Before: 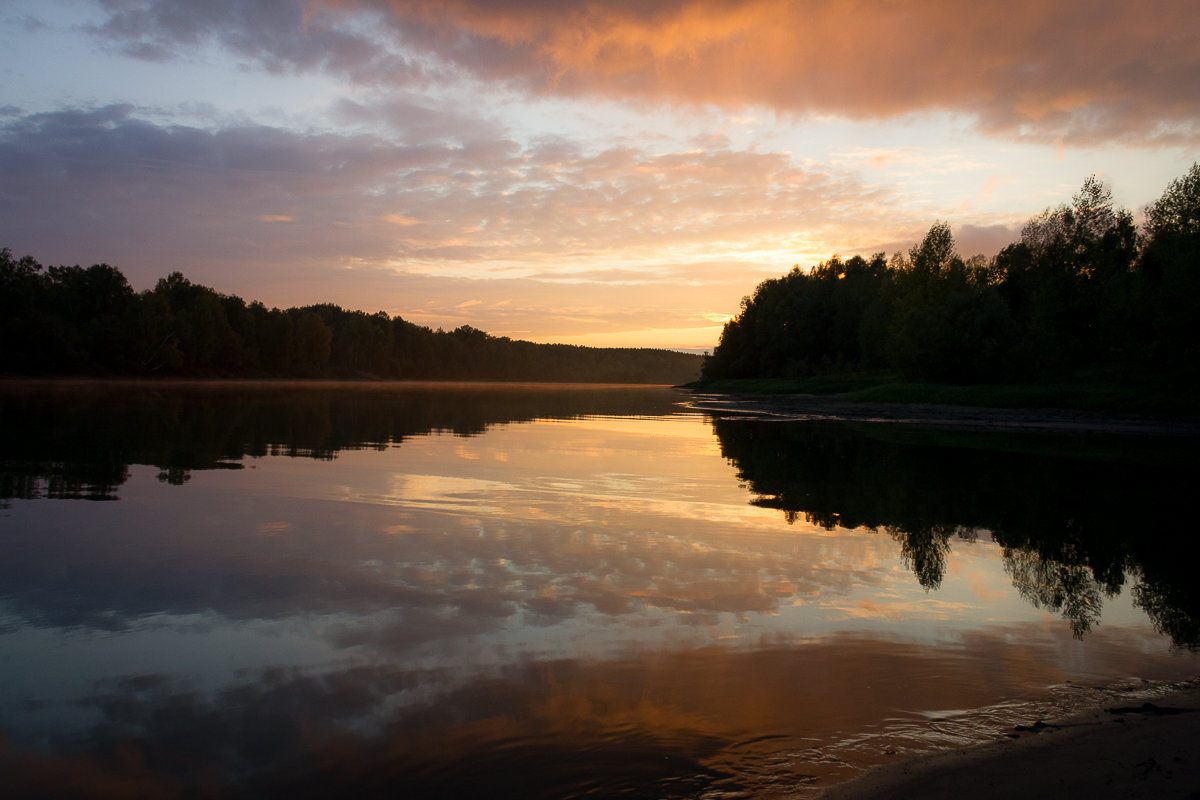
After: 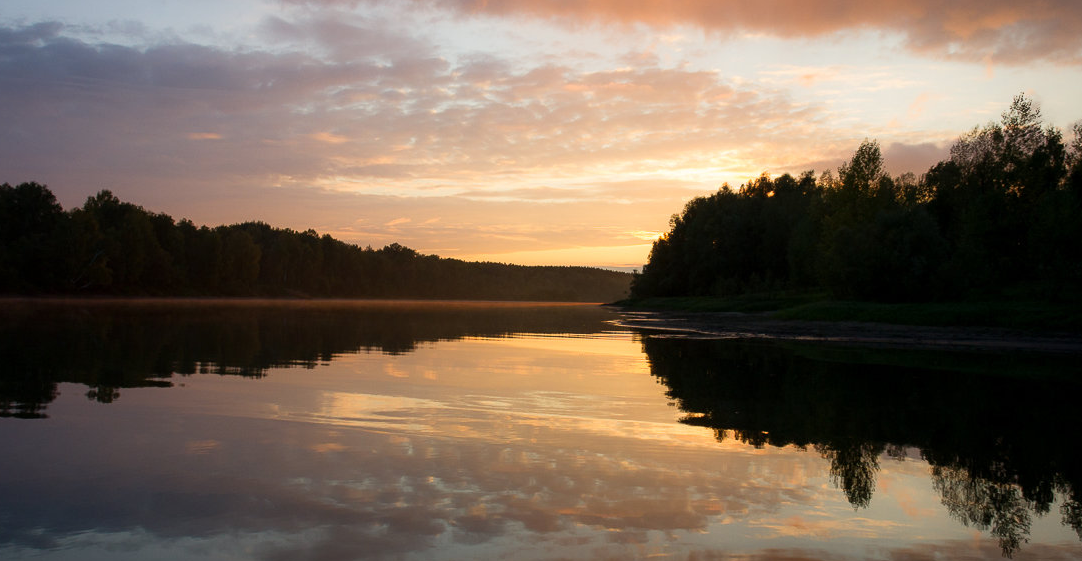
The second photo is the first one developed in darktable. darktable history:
crop: left 5.996%, top 10.286%, right 3.828%, bottom 19.375%
